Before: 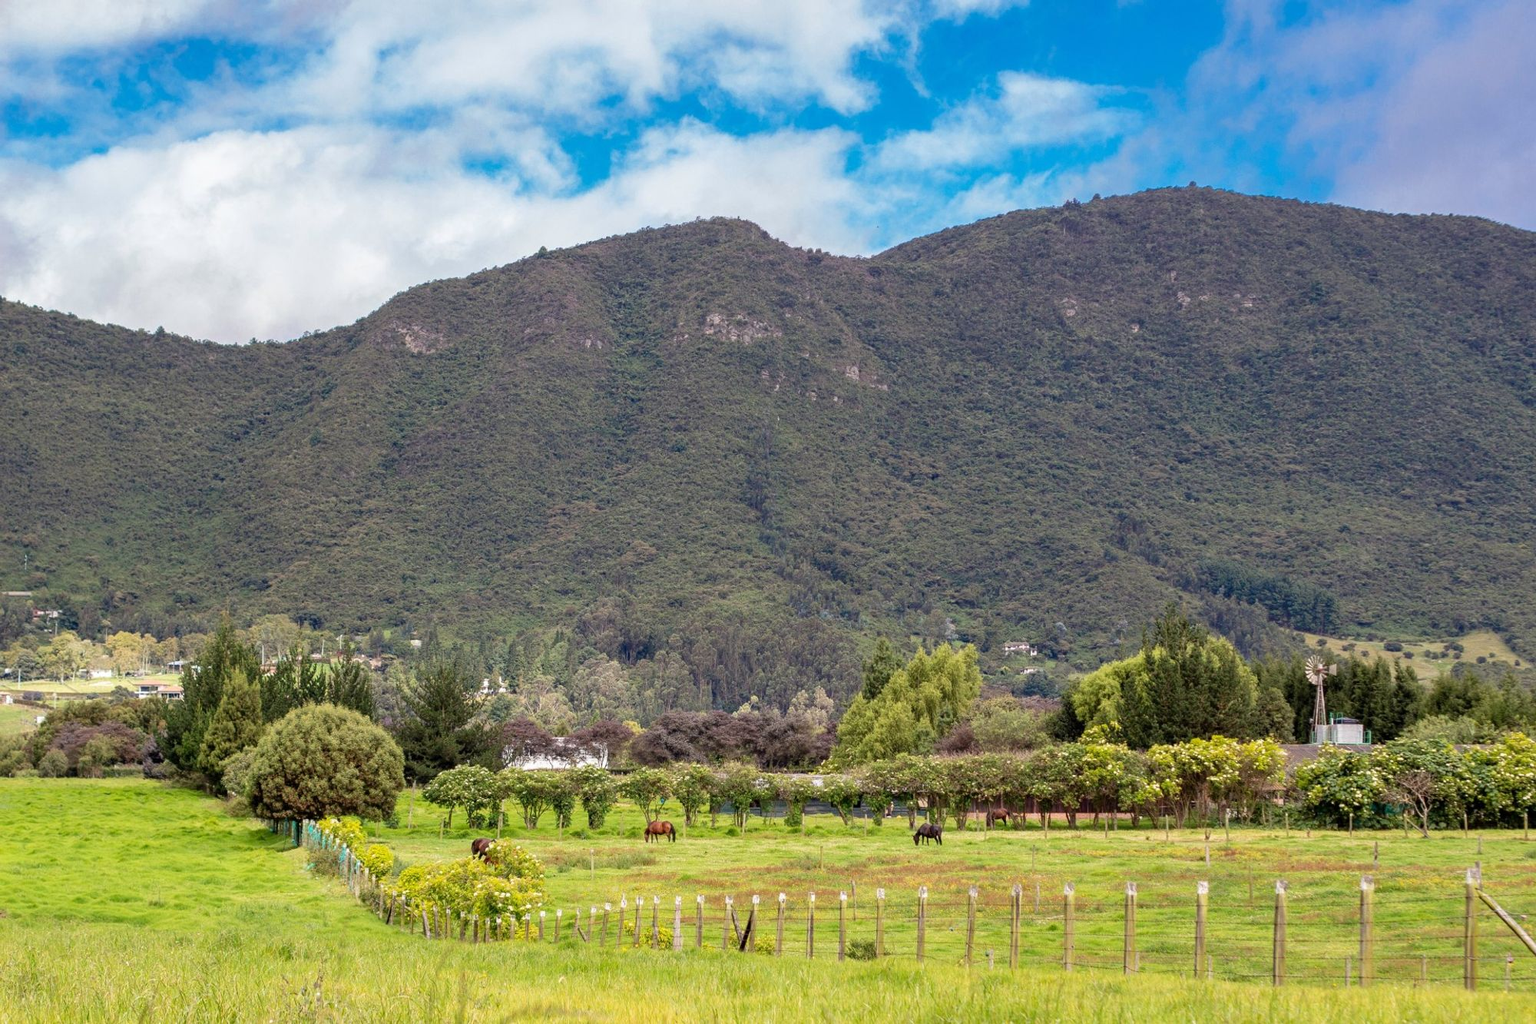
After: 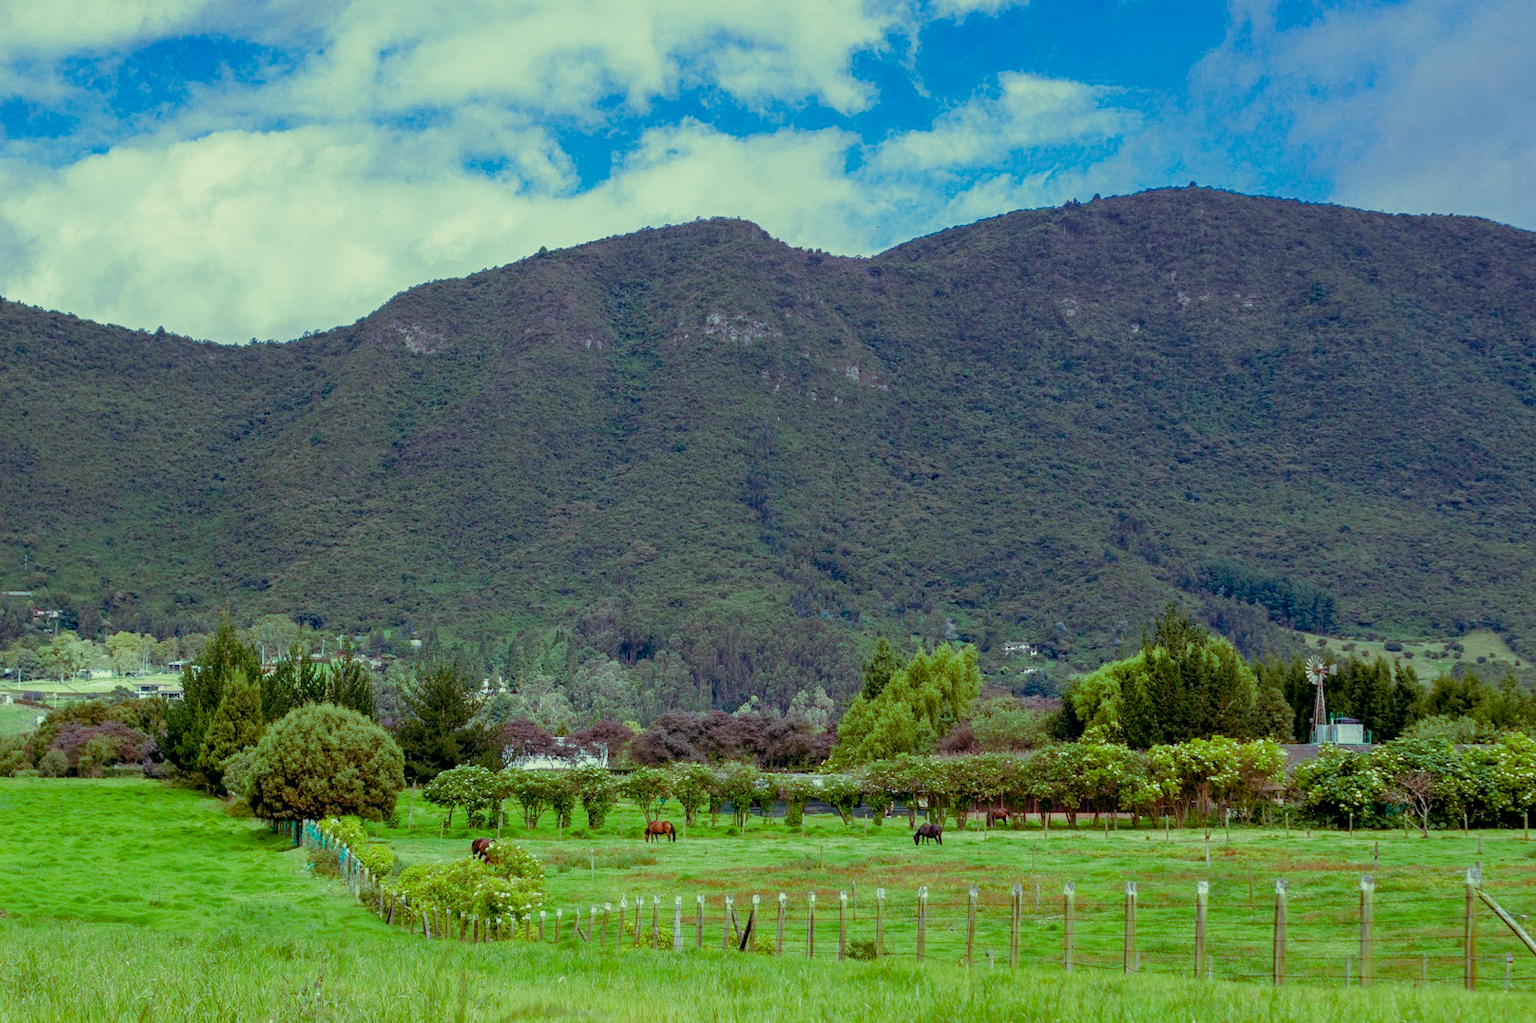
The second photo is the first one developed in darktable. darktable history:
split-toning: shadows › hue 290.82°, shadows › saturation 0.34, highlights › saturation 0.38, balance 0, compress 50%
color balance rgb: shadows lift › luminance -7.7%, shadows lift › chroma 2.13%, shadows lift › hue 165.27°, power › luminance -7.77%, power › chroma 1.34%, power › hue 330.55°, highlights gain › luminance -33.33%, highlights gain › chroma 5.68%, highlights gain › hue 217.2°, global offset › luminance -0.33%, global offset › chroma 0.11%, global offset › hue 165.27°, perceptual saturation grading › global saturation 27.72%, perceptual saturation grading › highlights -25%, perceptual saturation grading › mid-tones 25%, perceptual saturation grading › shadows 50%
